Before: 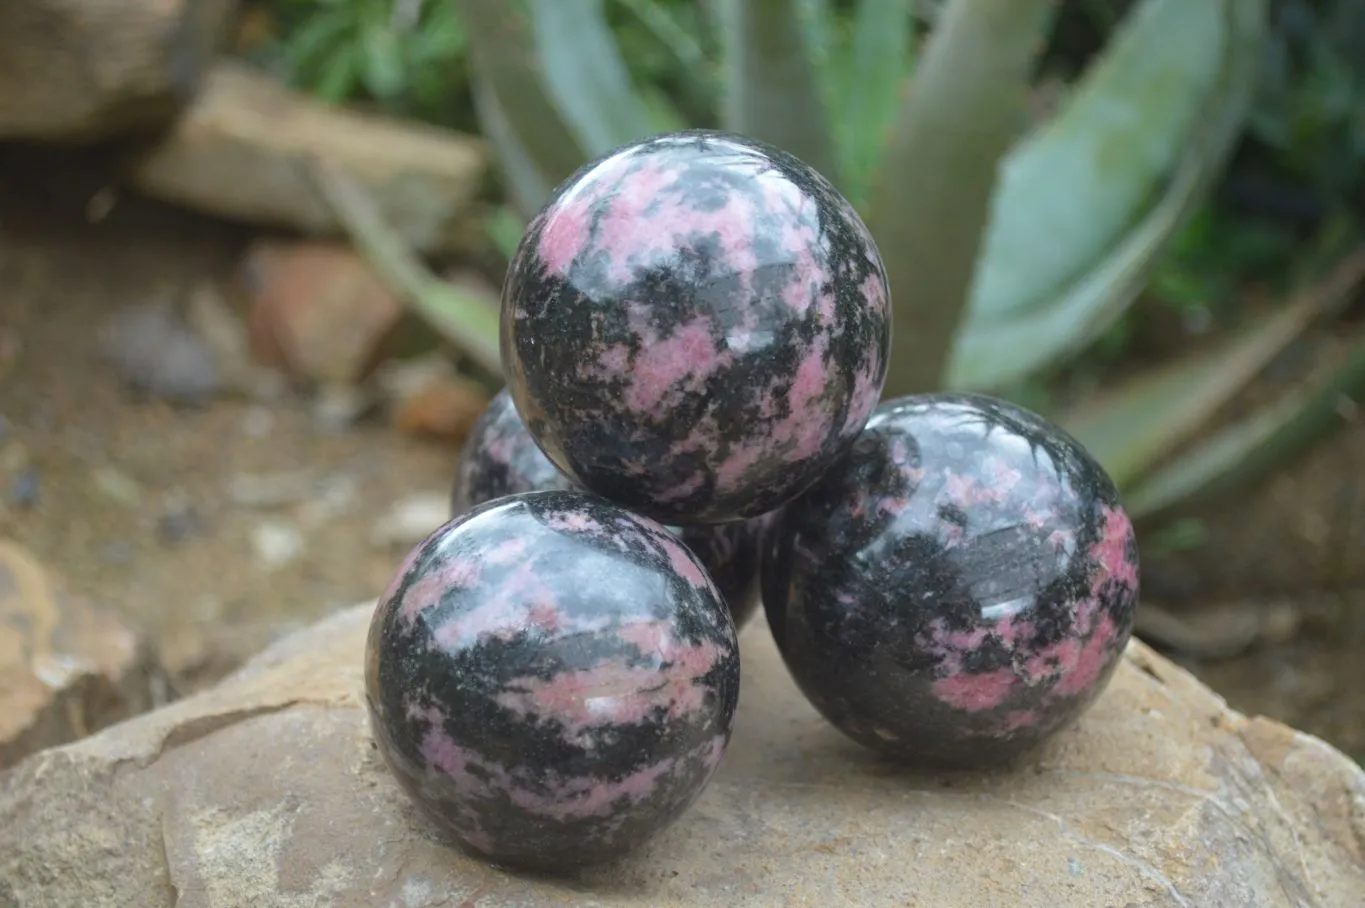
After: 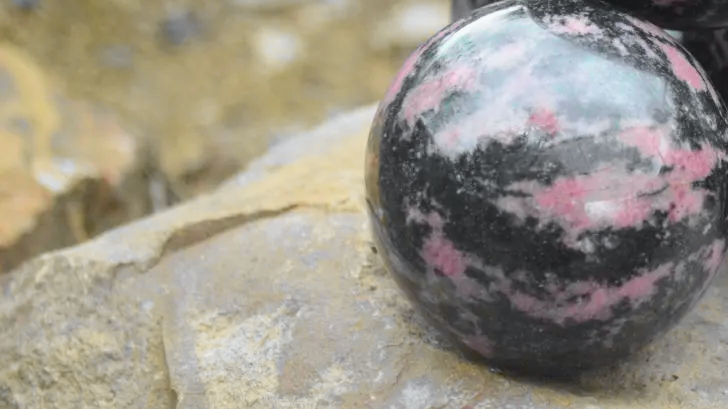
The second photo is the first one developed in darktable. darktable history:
crop and rotate: top 54.778%, right 46.61%, bottom 0.159%
tone curve: curves: ch0 [(0, 0) (0.071, 0.047) (0.266, 0.26) (0.491, 0.552) (0.753, 0.818) (1, 0.983)]; ch1 [(0, 0) (0.346, 0.307) (0.408, 0.369) (0.463, 0.443) (0.482, 0.493) (0.502, 0.5) (0.517, 0.518) (0.546, 0.576) (0.588, 0.643) (0.651, 0.709) (1, 1)]; ch2 [(0, 0) (0.346, 0.34) (0.434, 0.46) (0.485, 0.494) (0.5, 0.494) (0.517, 0.503) (0.535, 0.545) (0.583, 0.624) (0.625, 0.678) (1, 1)], color space Lab, independent channels, preserve colors none
